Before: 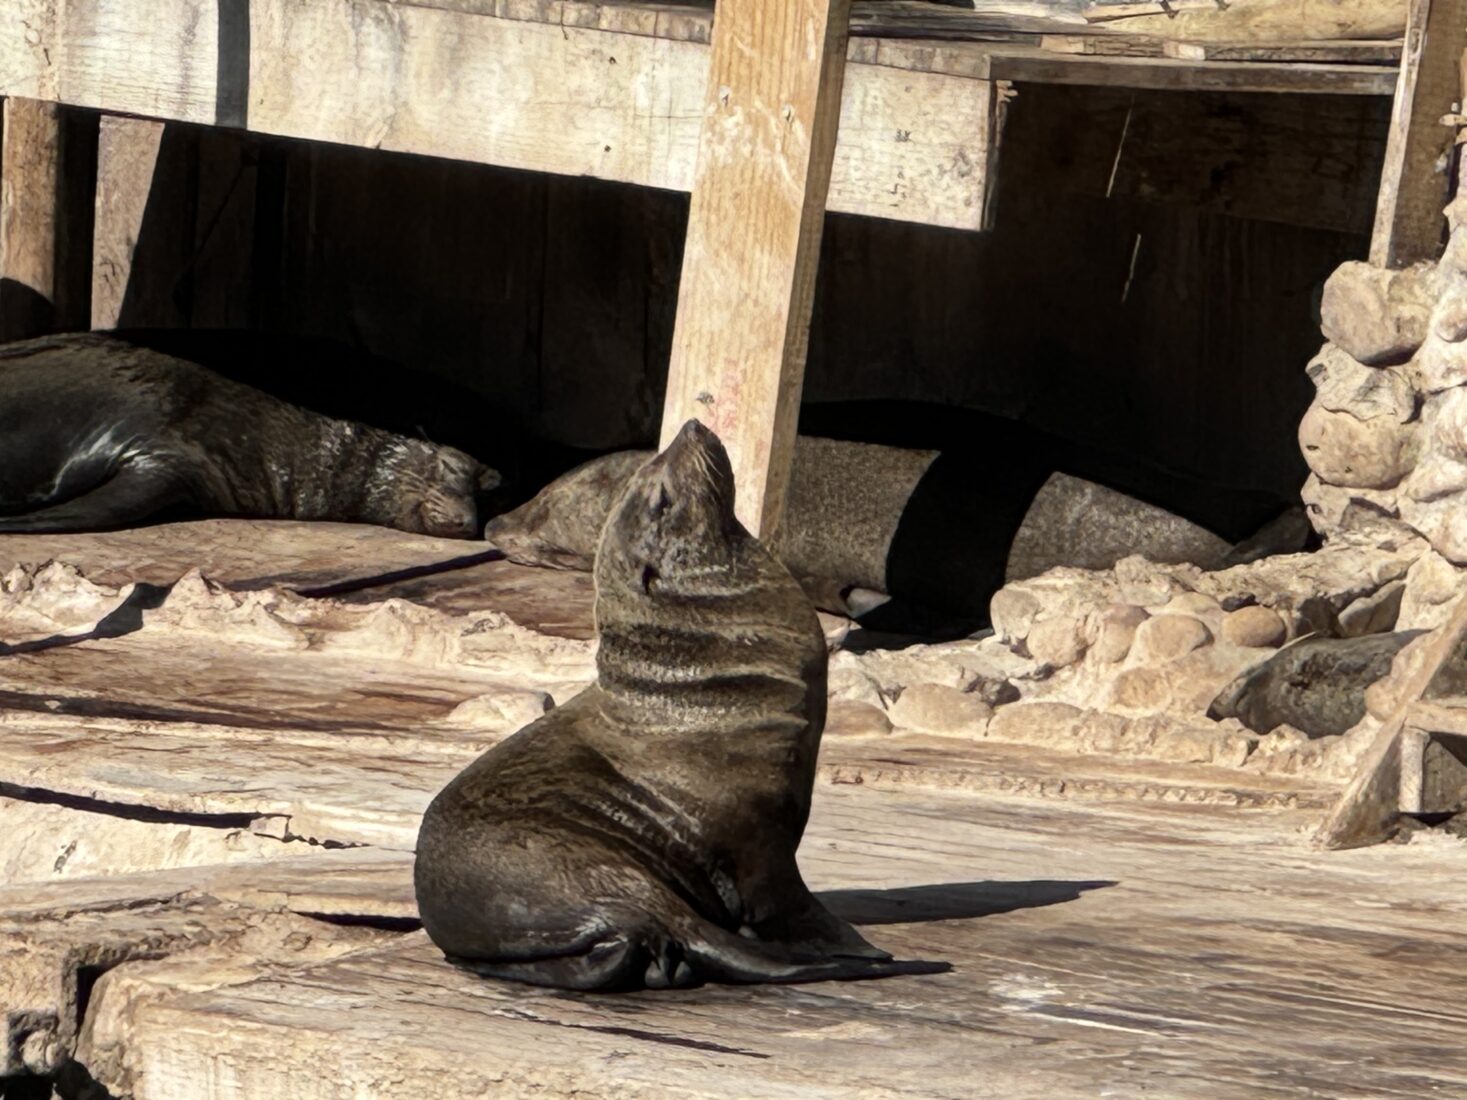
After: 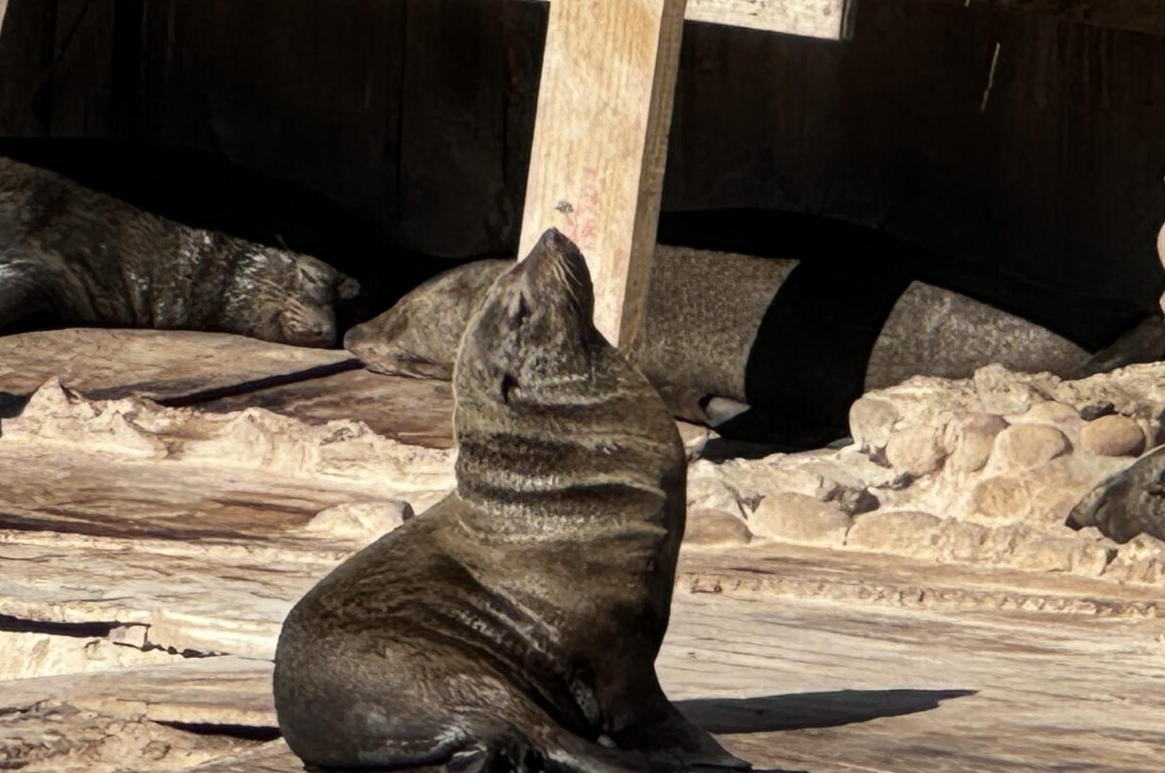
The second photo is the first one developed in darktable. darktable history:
crop: left 9.638%, top 17.384%, right 10.88%, bottom 12.311%
